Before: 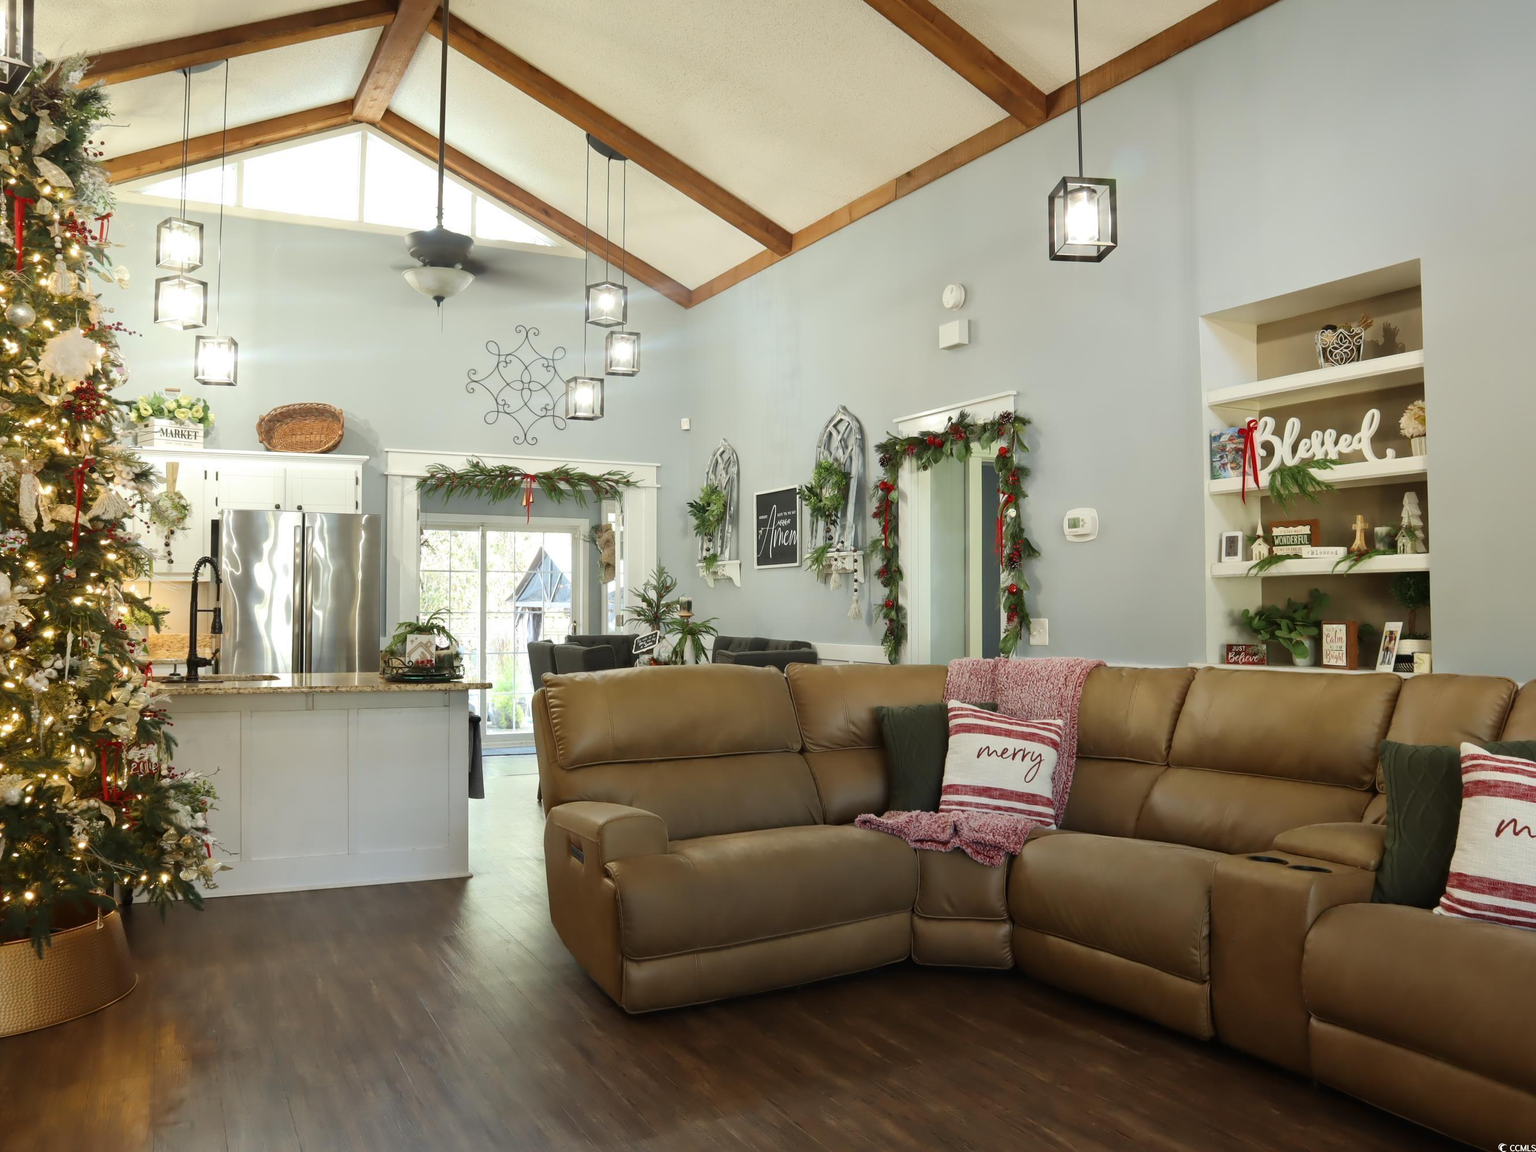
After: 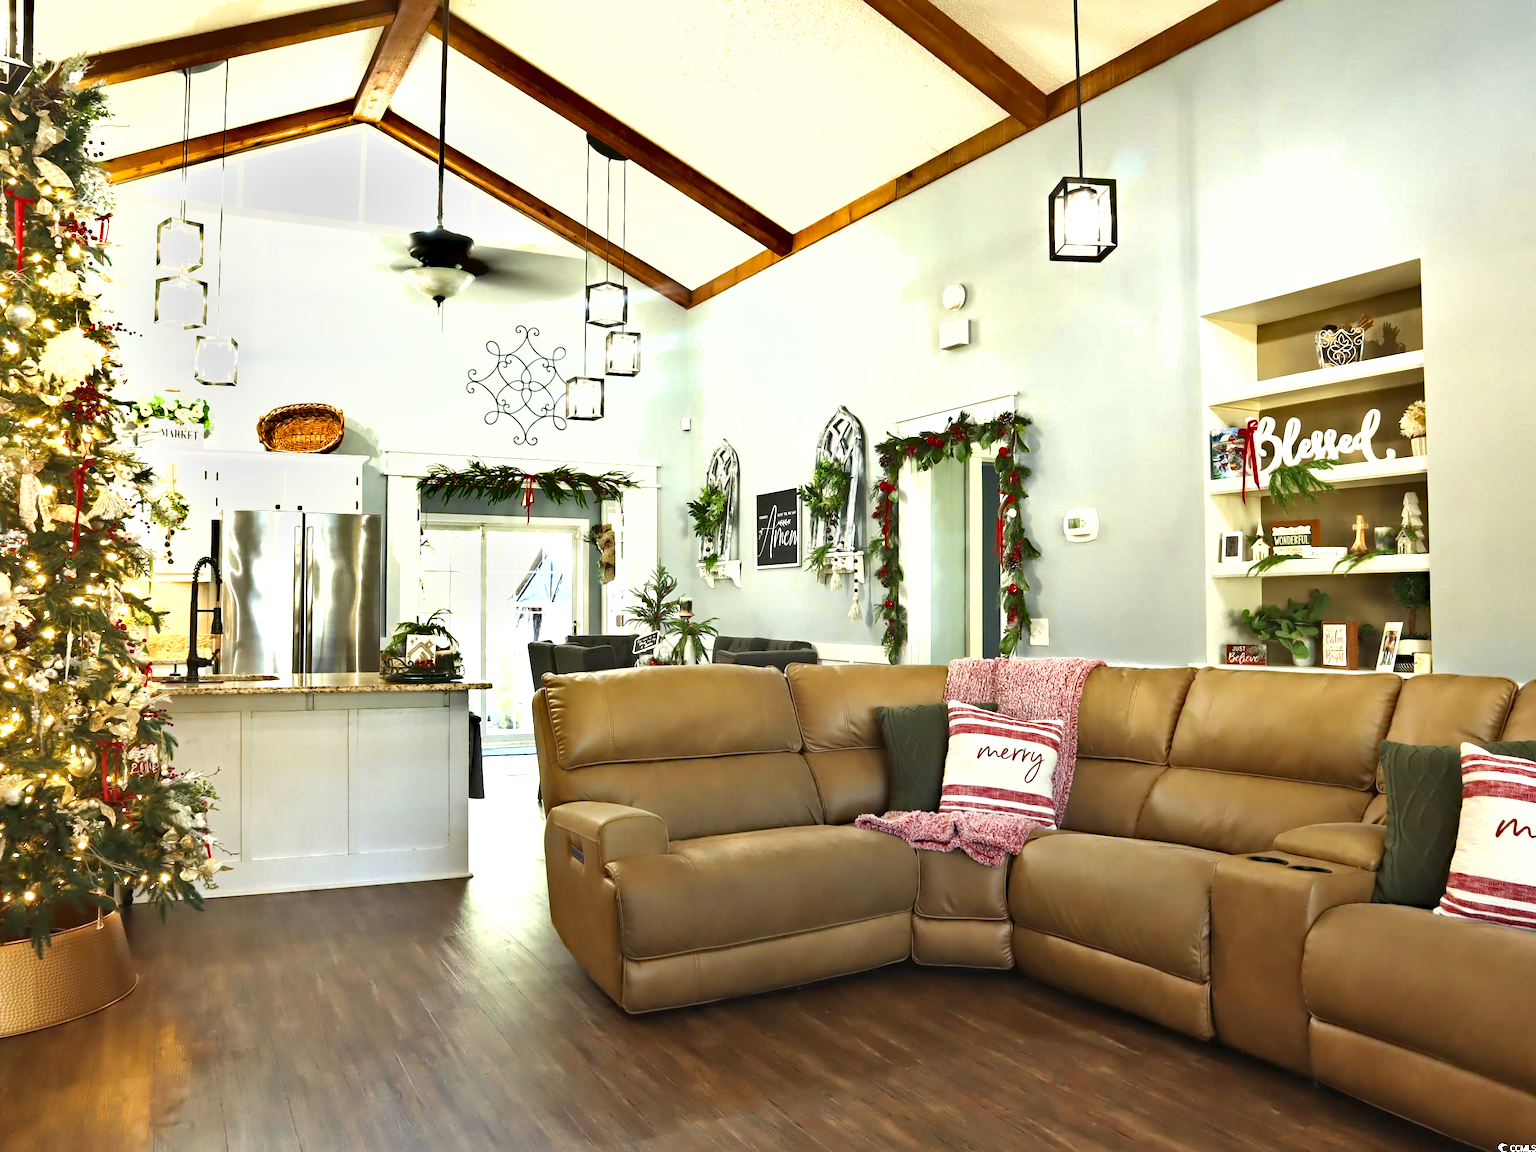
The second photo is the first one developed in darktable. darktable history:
shadows and highlights: soften with gaussian
exposure: black level correction 0, exposure 1.199 EV, compensate exposure bias true, compensate highlight preservation false
haze removal: strength 0.284, distance 0.253, compatibility mode true, adaptive false
